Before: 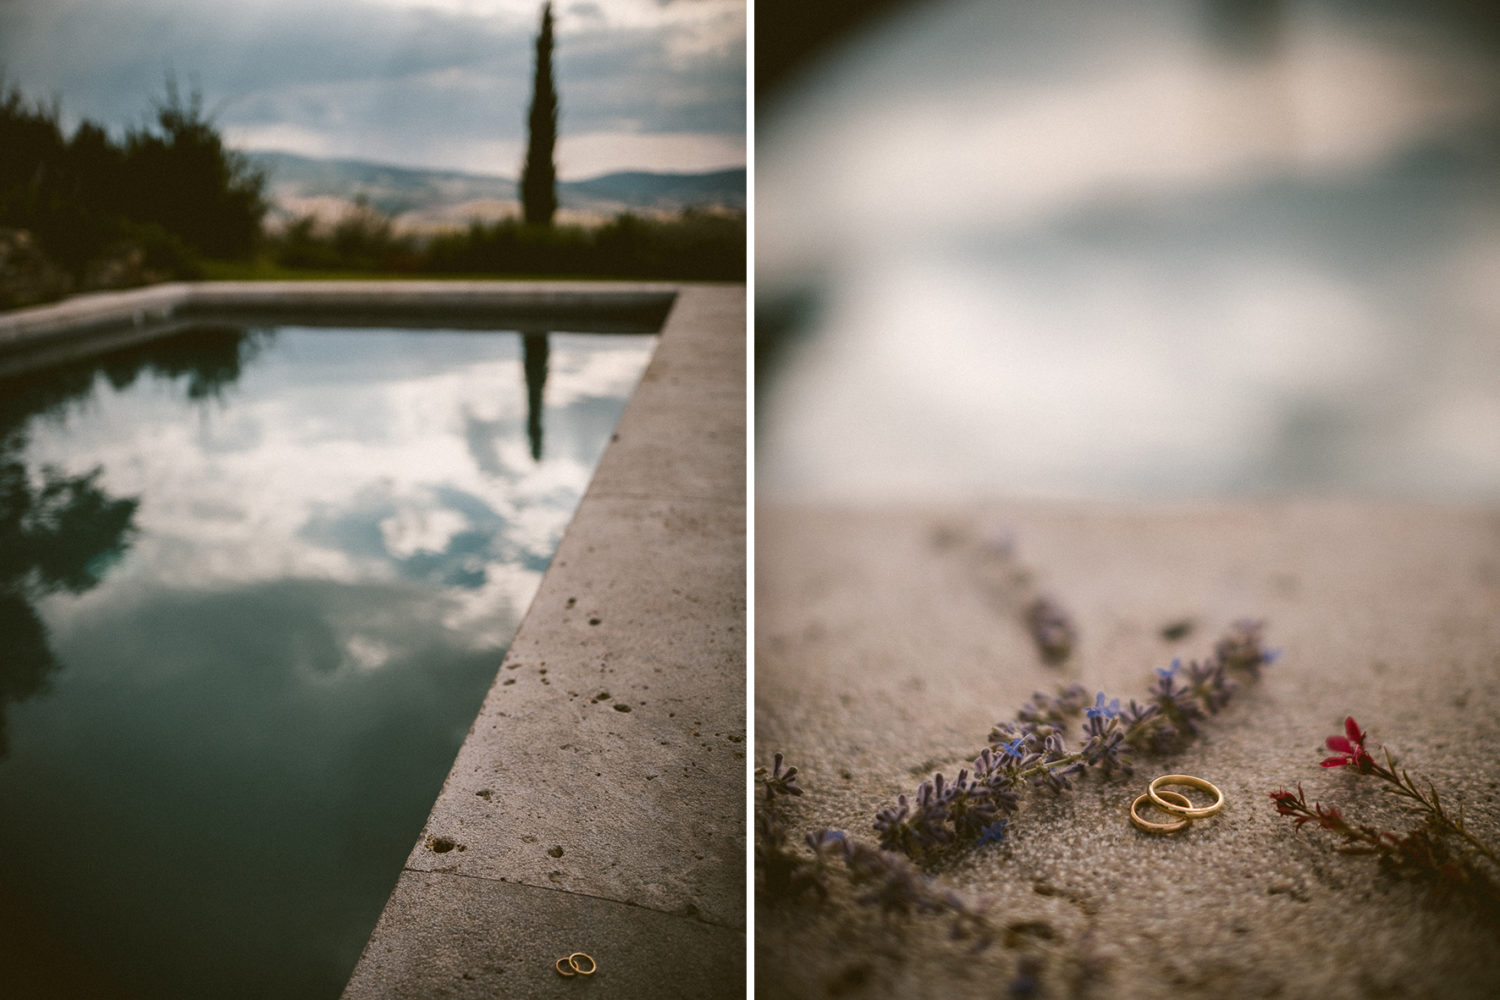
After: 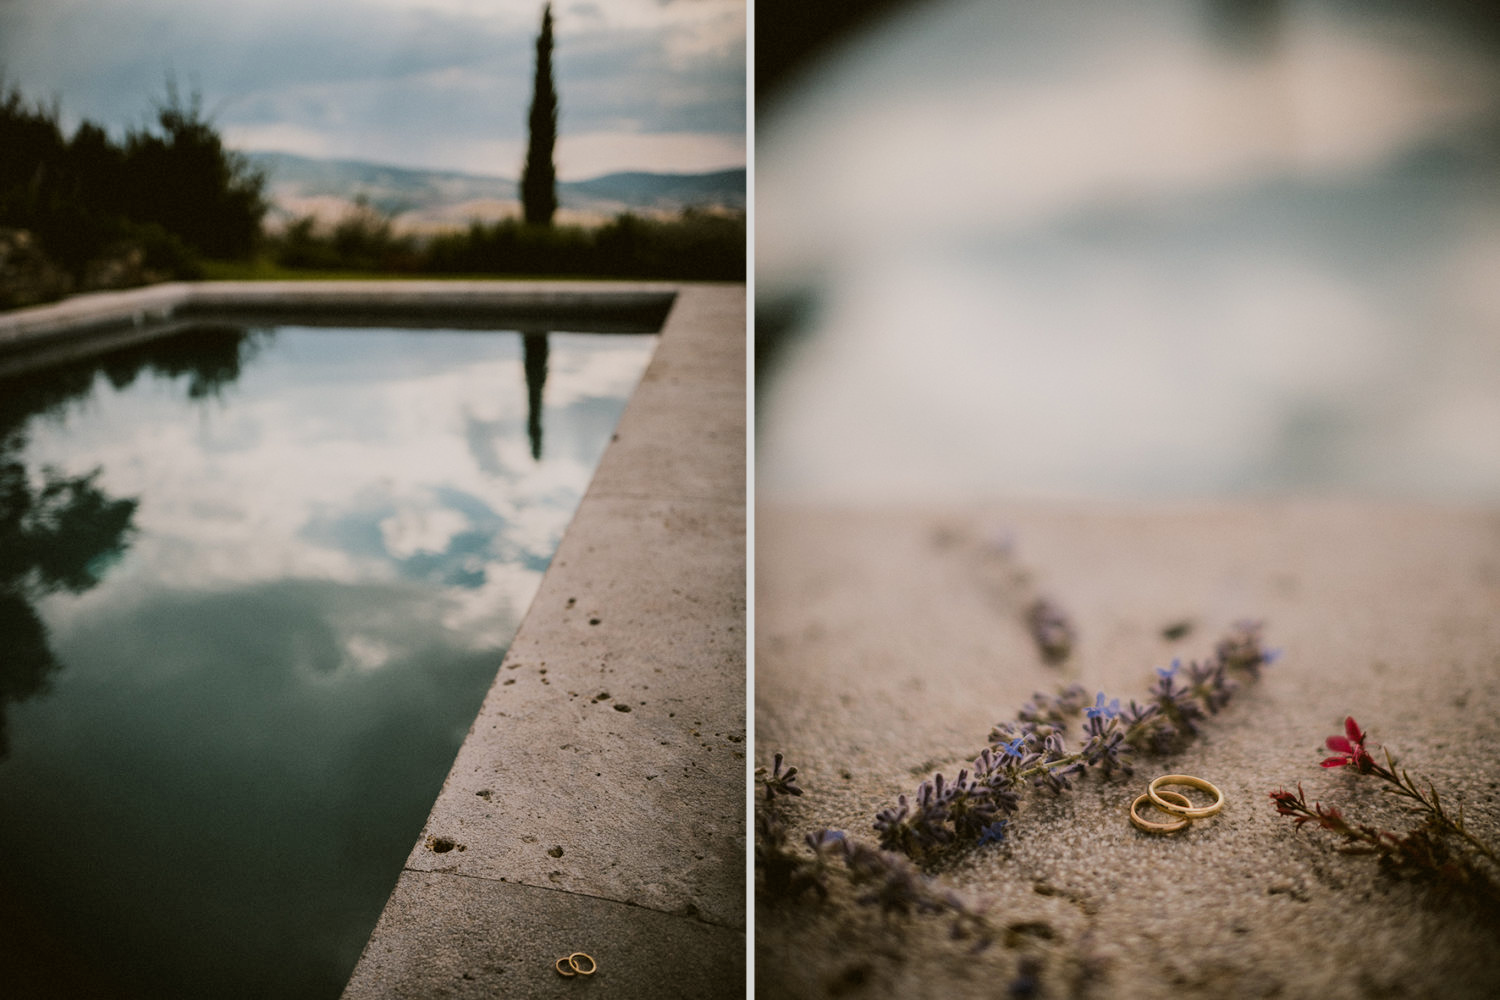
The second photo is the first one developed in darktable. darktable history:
exposure: exposure 0.258 EV, compensate highlight preservation false
filmic rgb: black relative exposure -7.15 EV, white relative exposure 5.36 EV, hardness 3.02, color science v6 (2022)
